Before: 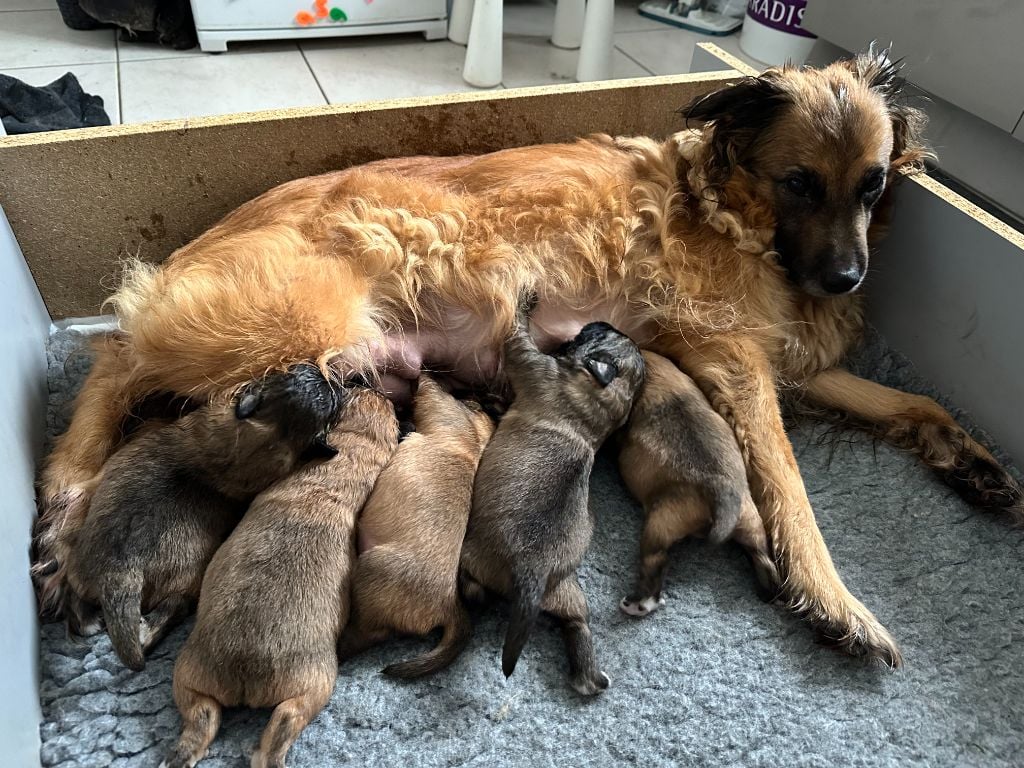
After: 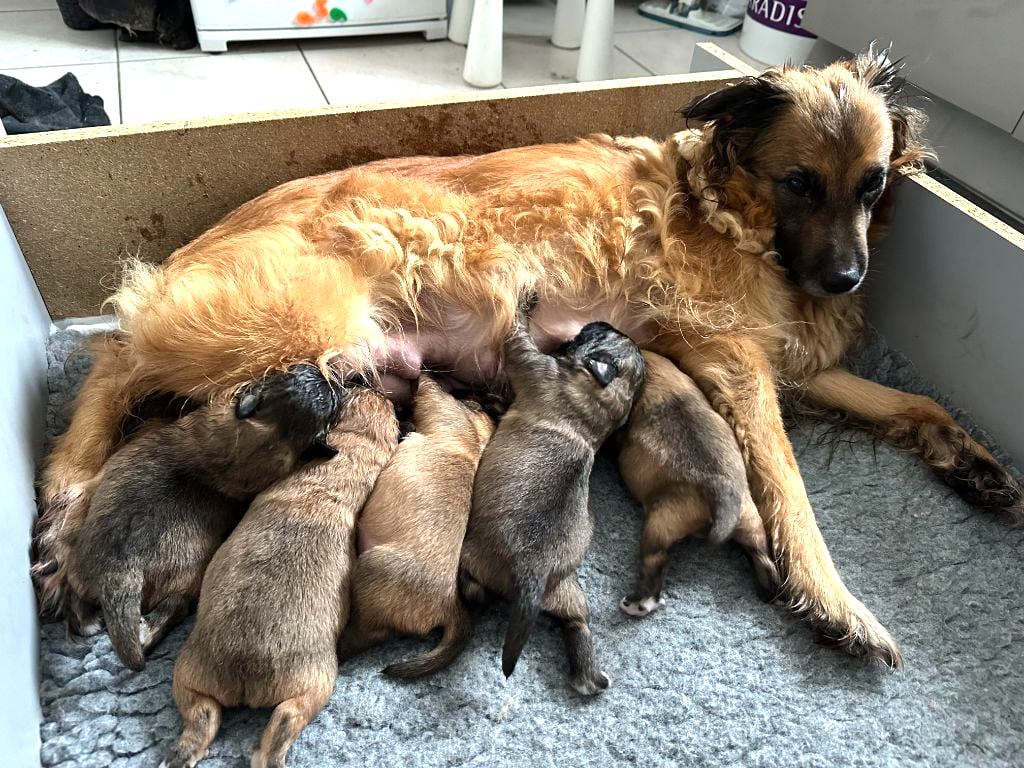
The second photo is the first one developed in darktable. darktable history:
exposure: exposure 0.552 EV, compensate highlight preservation false
